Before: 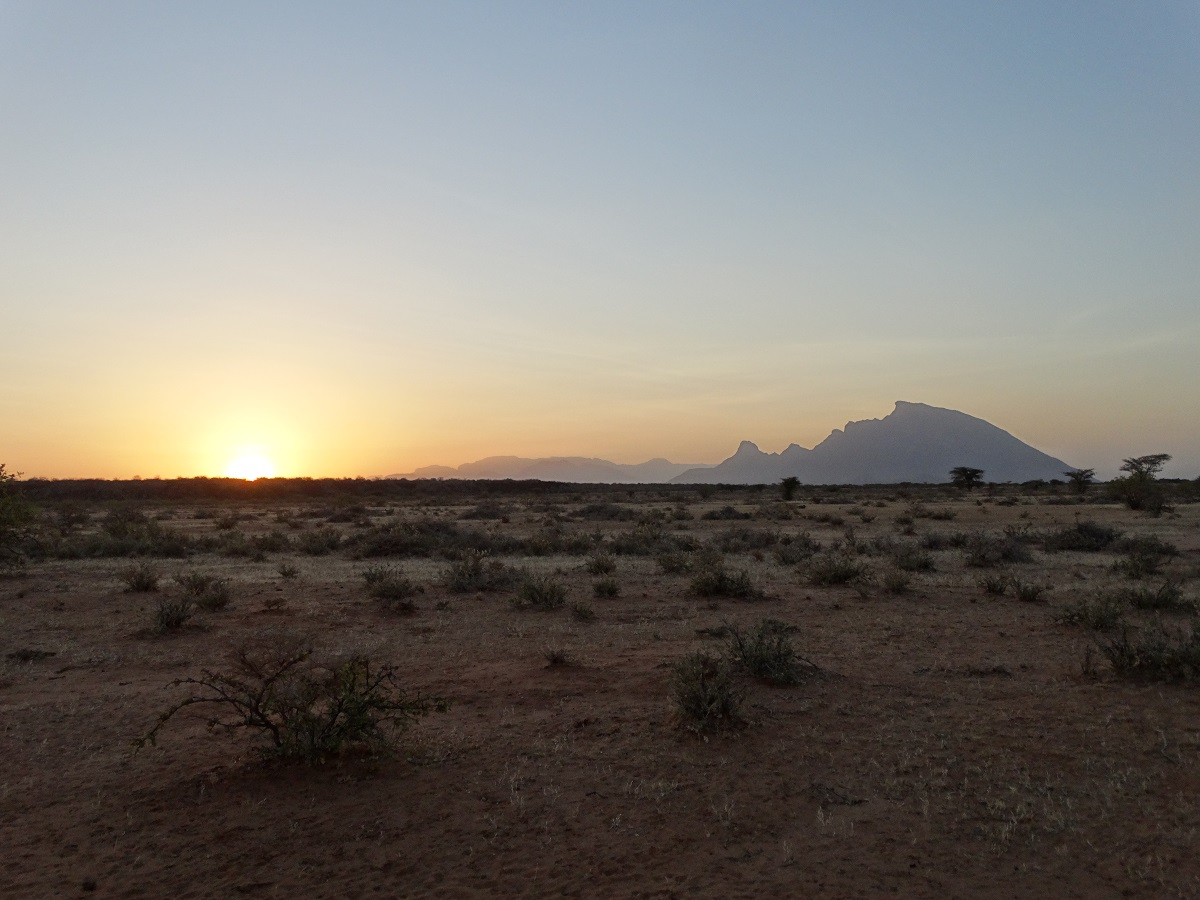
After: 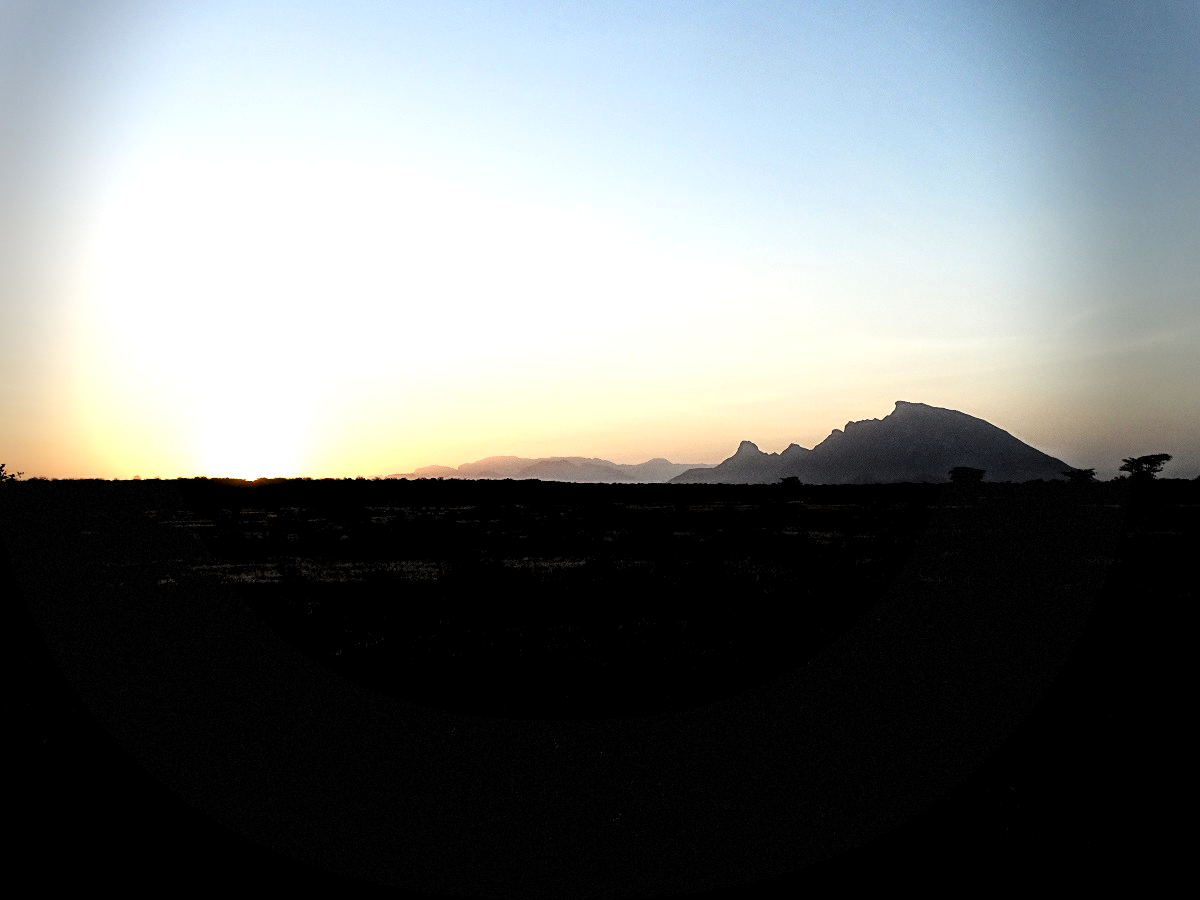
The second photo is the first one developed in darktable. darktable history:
filmic rgb: black relative exposure -5 EV, white relative exposure 3.5 EV, hardness 3.19, contrast 1.3, highlights saturation mix -50%
levels: levels [0.129, 0.519, 0.867]
vignetting: fall-off start 68.33%, fall-off radius 30%, saturation 0.042, center (-0.066, -0.311), width/height ratio 0.992, shape 0.85, dithering 8-bit output
color zones: curves: ch1 [(0.25, 0.5) (0.747, 0.71)]
contrast brightness saturation: contrast 0.28
